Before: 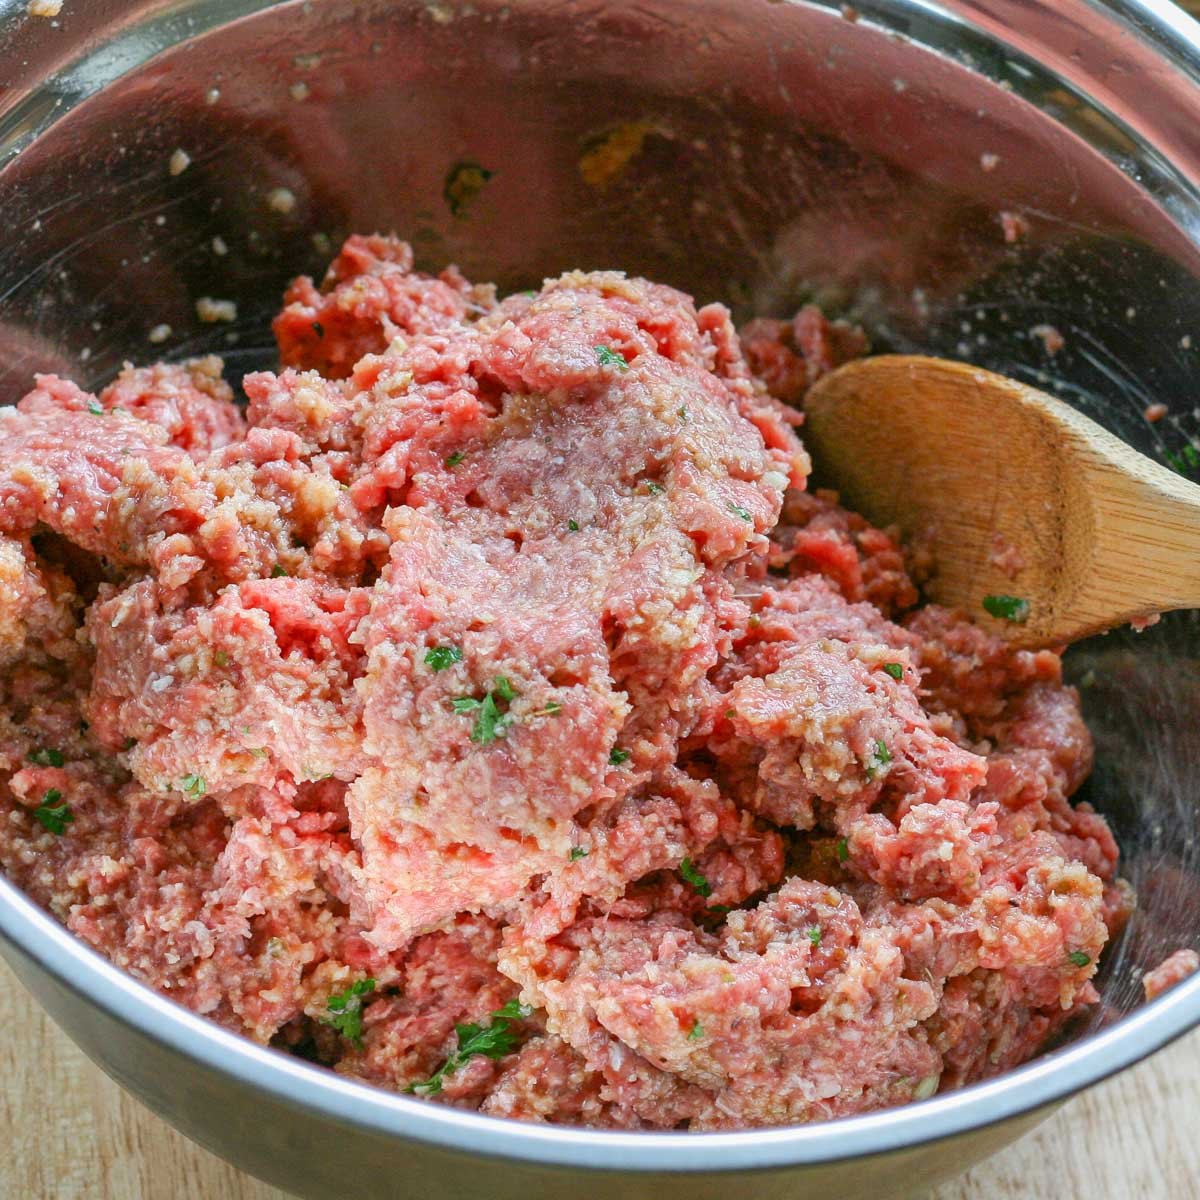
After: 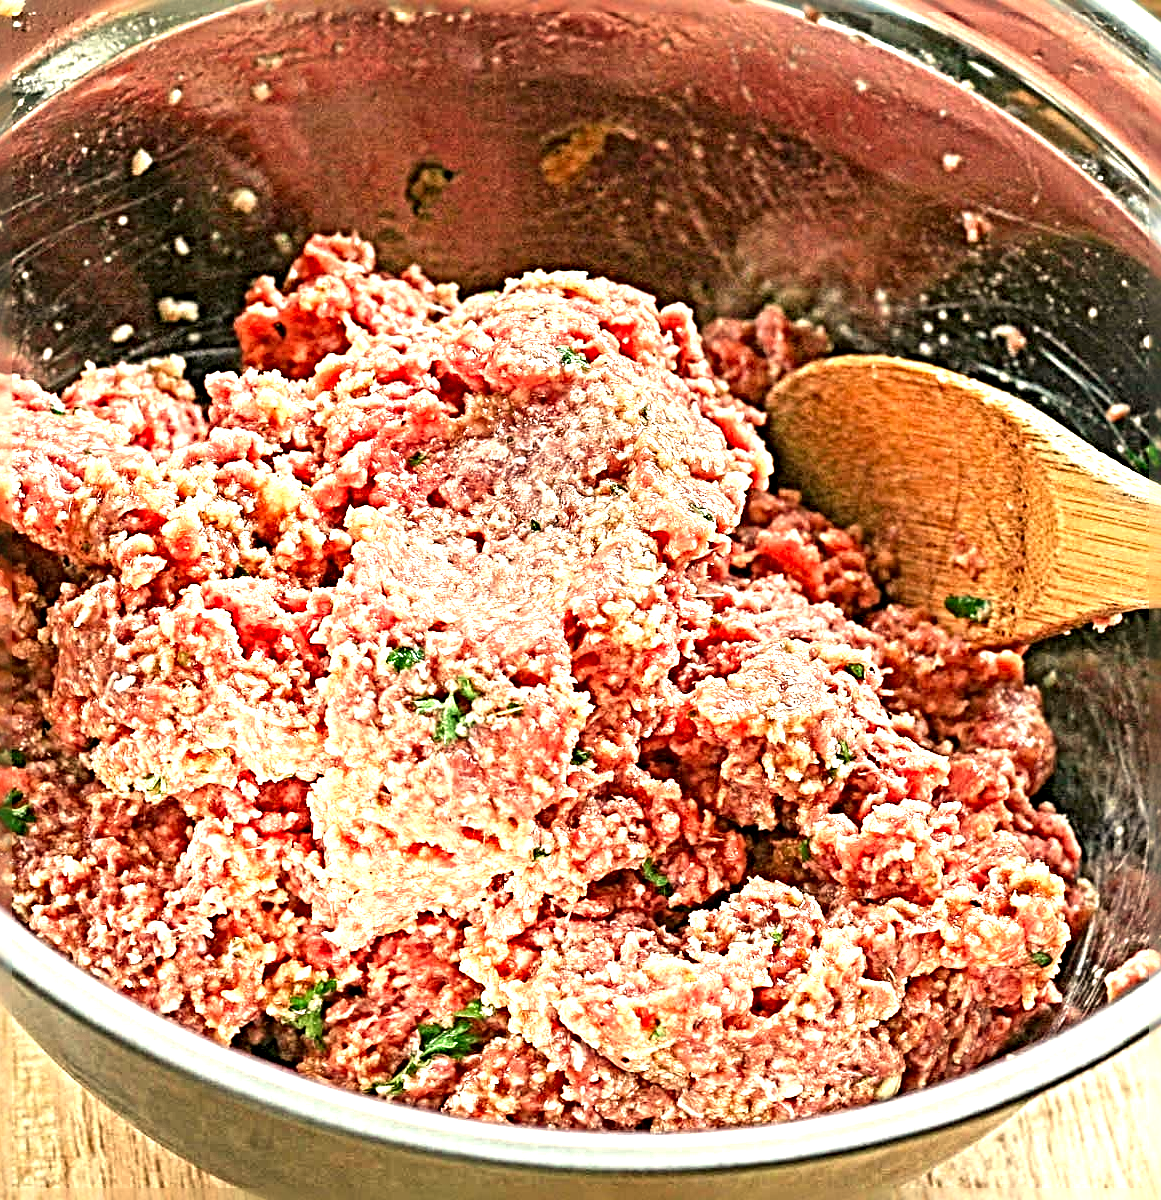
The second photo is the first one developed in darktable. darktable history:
white balance: red 1.138, green 0.996, blue 0.812
exposure: black level correction 0, exposure 1.1 EV, compensate exposure bias true, compensate highlight preservation false
sharpen: radius 6.3, amount 1.8, threshold 0
crop and rotate: left 3.238%
